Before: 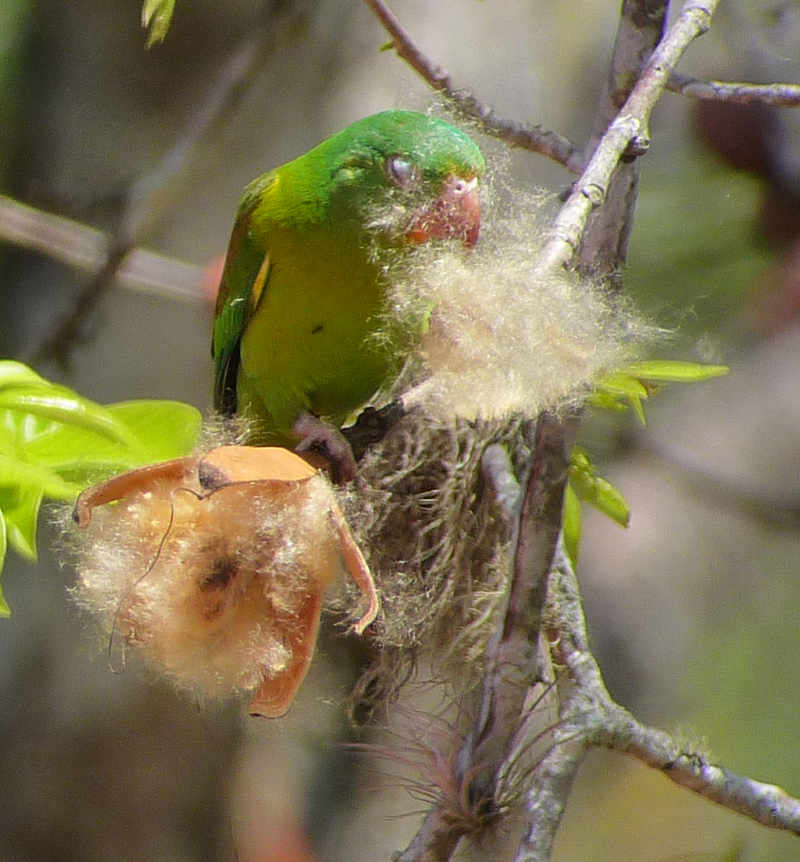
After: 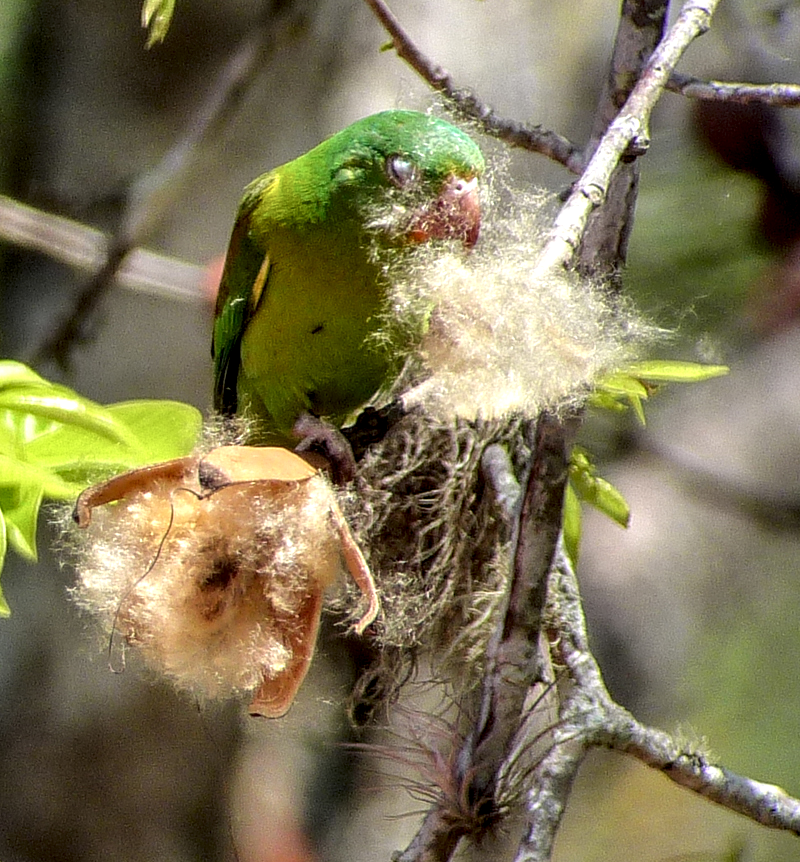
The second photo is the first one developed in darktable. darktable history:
local contrast: highlights 19%, detail 188%
